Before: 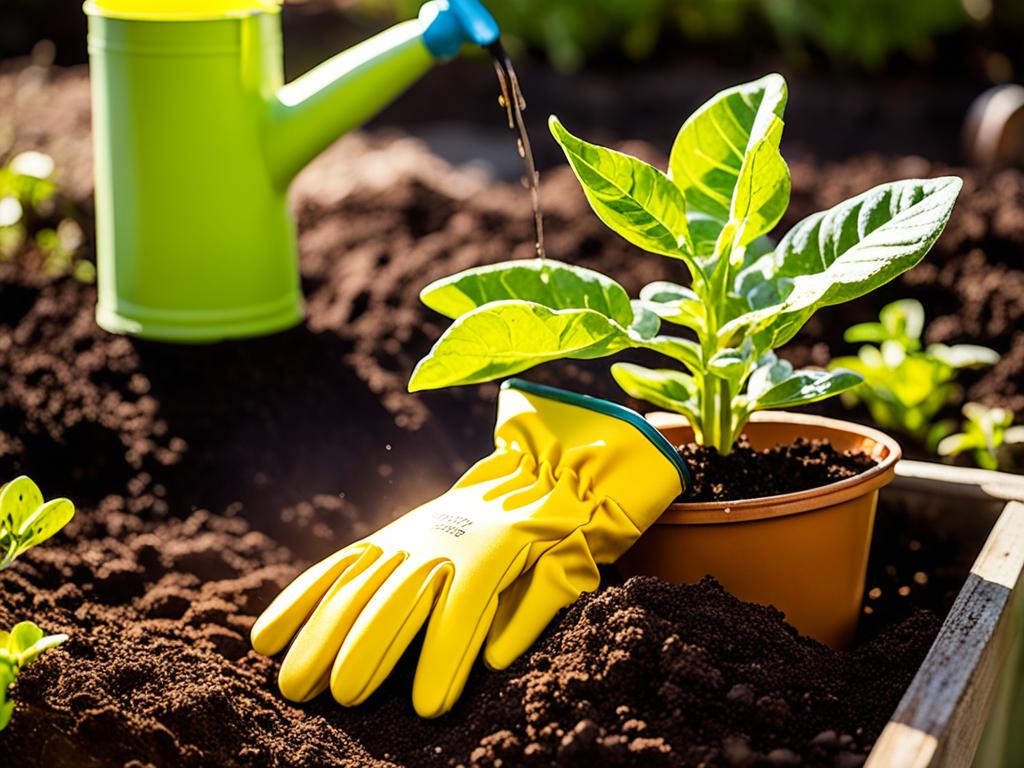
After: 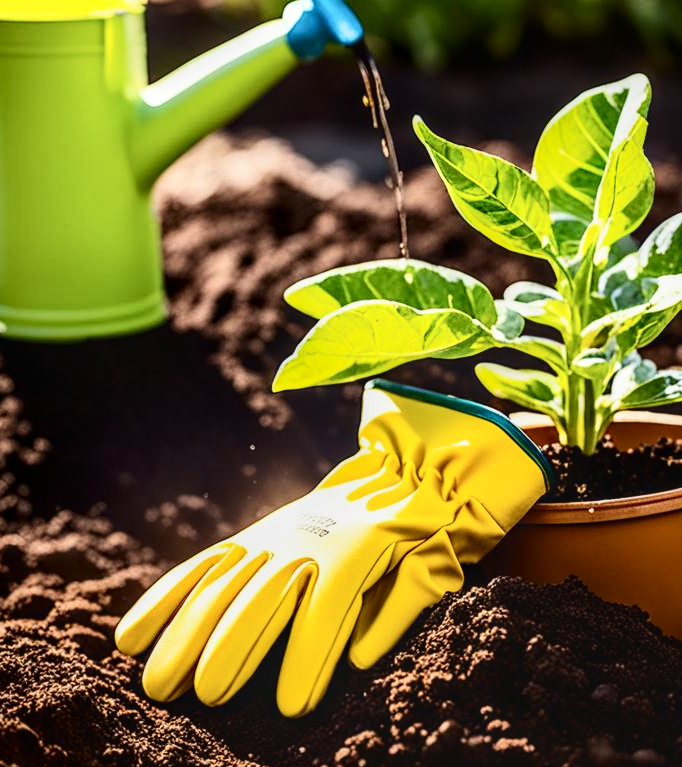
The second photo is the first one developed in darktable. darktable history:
contrast brightness saturation: contrast 0.284
crop and rotate: left 13.347%, right 19.959%
local contrast: on, module defaults
color calibration: illuminant same as pipeline (D50), adaptation XYZ, x 0.346, y 0.358, temperature 5023.64 K
